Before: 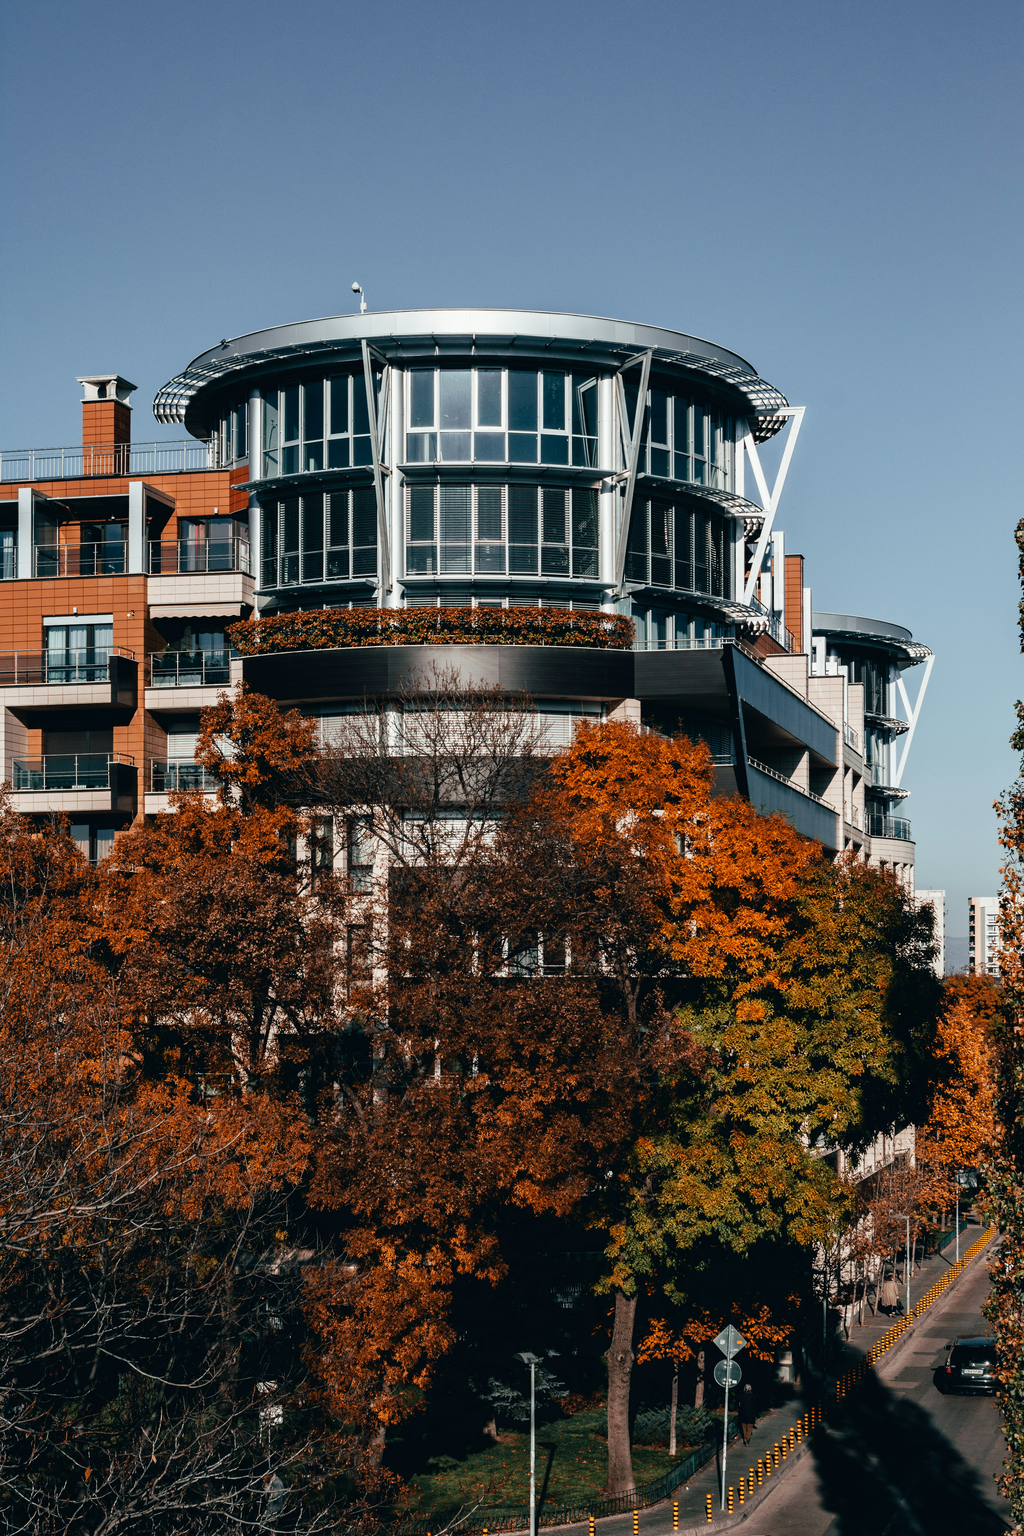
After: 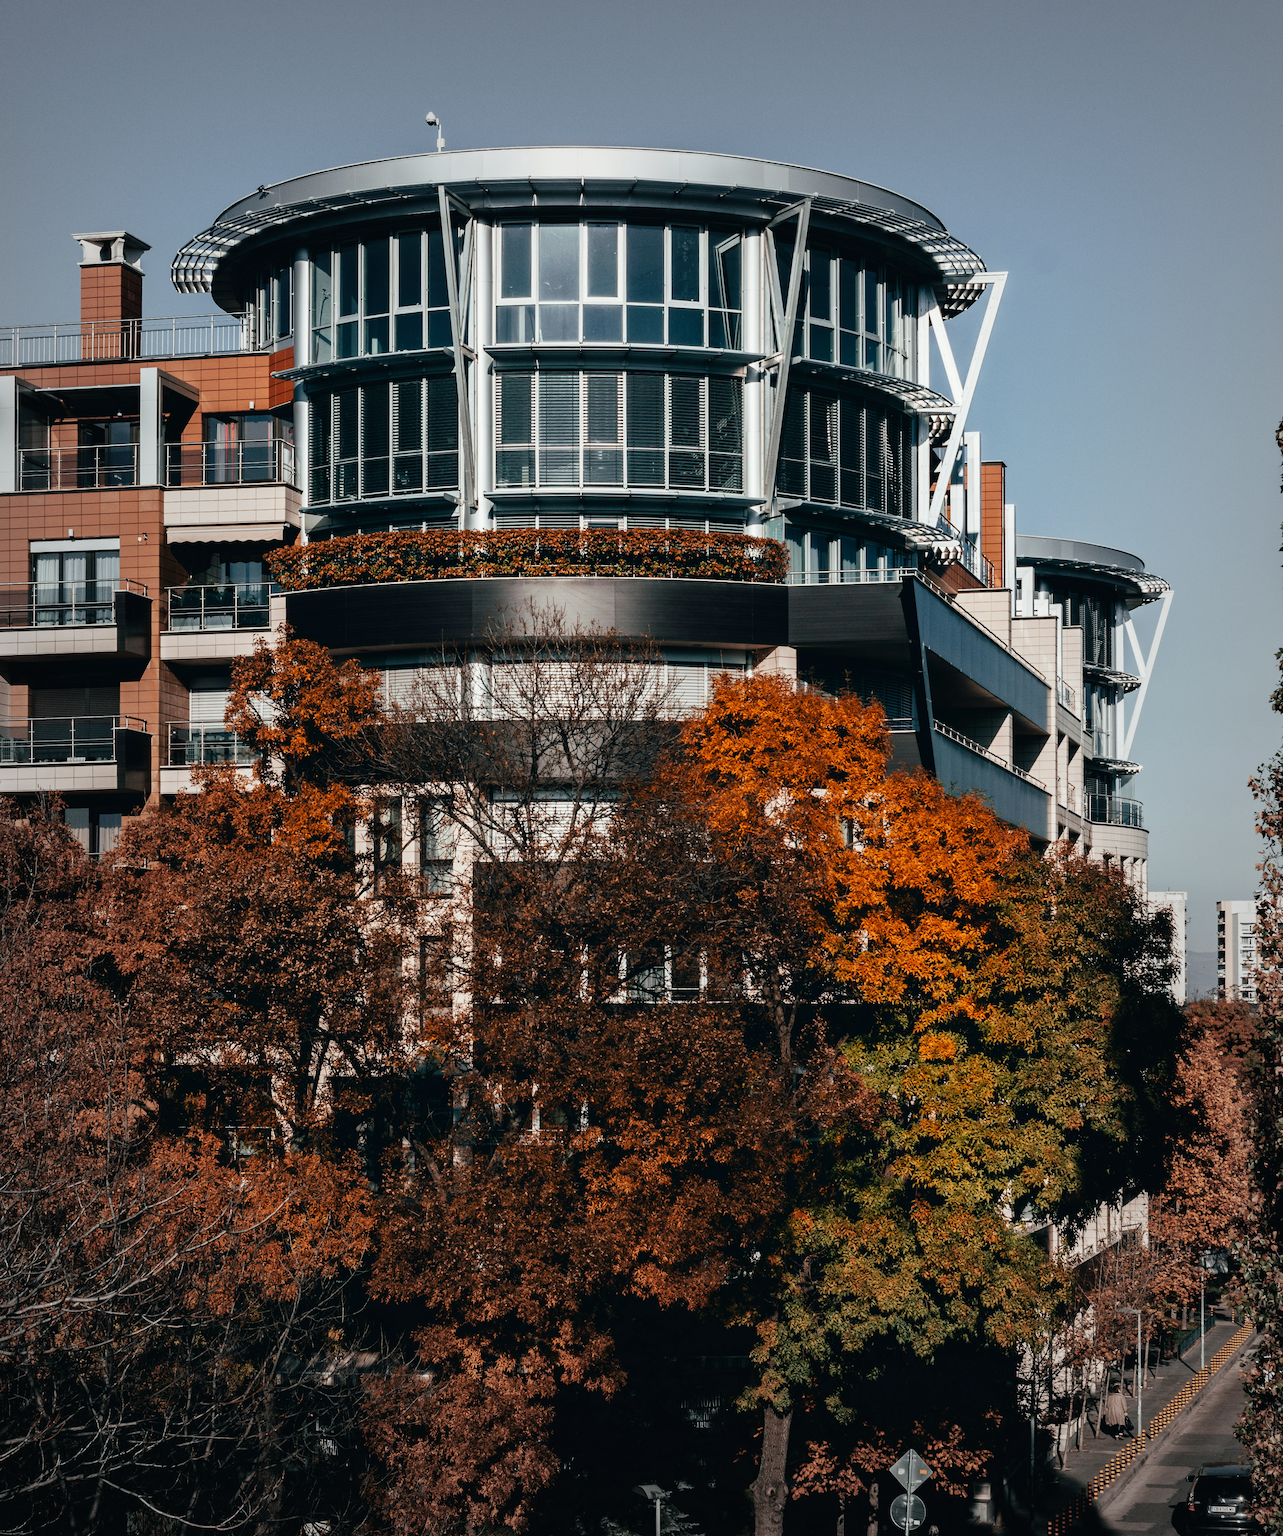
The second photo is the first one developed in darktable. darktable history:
crop and rotate: left 1.952%, top 12.709%, right 0.274%, bottom 9.316%
vignetting: fall-off start 53.41%, brightness -0.272, automatic ratio true, width/height ratio 1.312, shape 0.222
